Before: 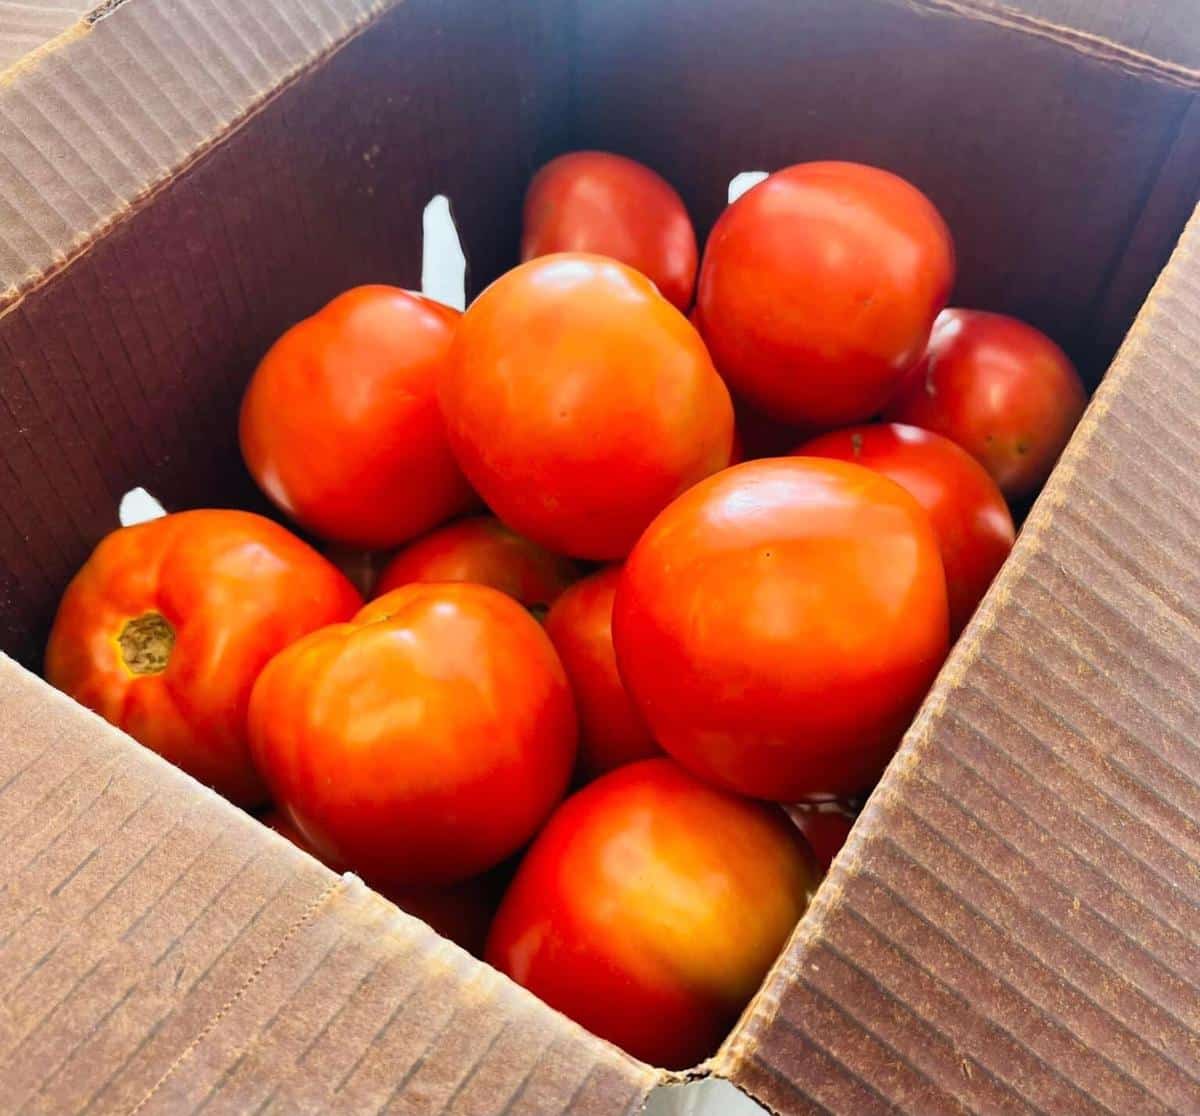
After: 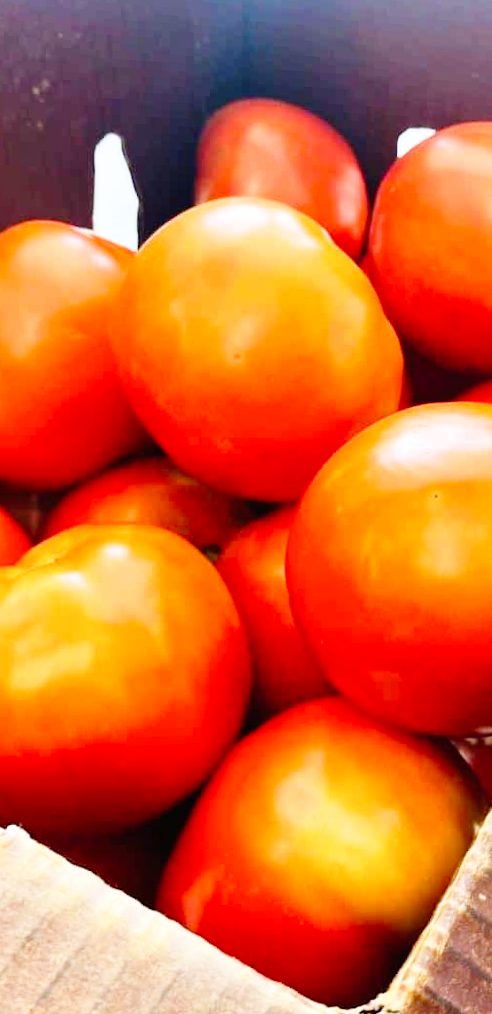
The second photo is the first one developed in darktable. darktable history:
rotate and perspective: rotation -0.013°, lens shift (vertical) -0.027, lens shift (horizontal) 0.178, crop left 0.016, crop right 0.989, crop top 0.082, crop bottom 0.918
crop: left 31.229%, right 27.105%
base curve: curves: ch0 [(0, 0) (0.008, 0.007) (0.022, 0.029) (0.048, 0.089) (0.092, 0.197) (0.191, 0.399) (0.275, 0.534) (0.357, 0.65) (0.477, 0.78) (0.542, 0.833) (0.799, 0.973) (1, 1)], preserve colors none
